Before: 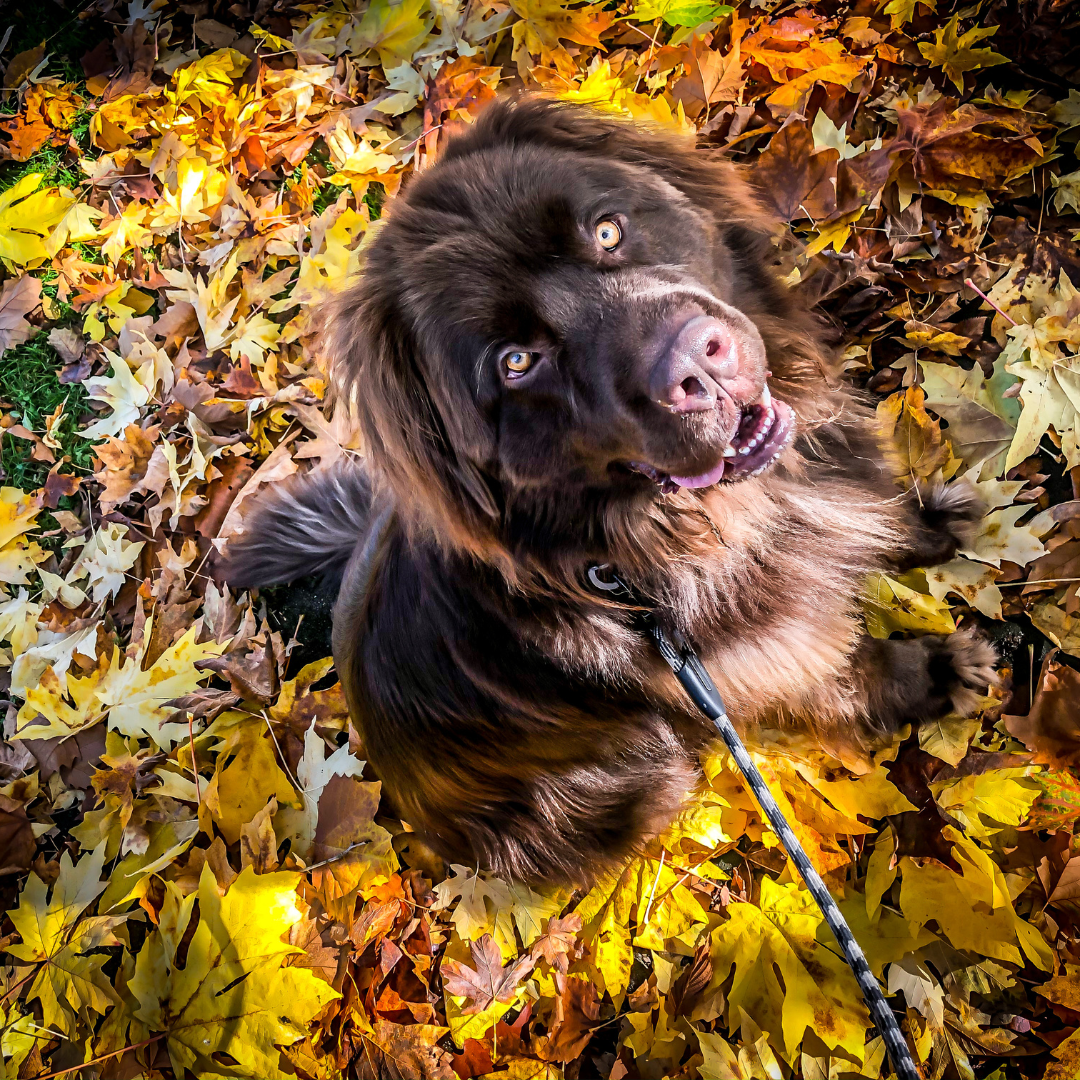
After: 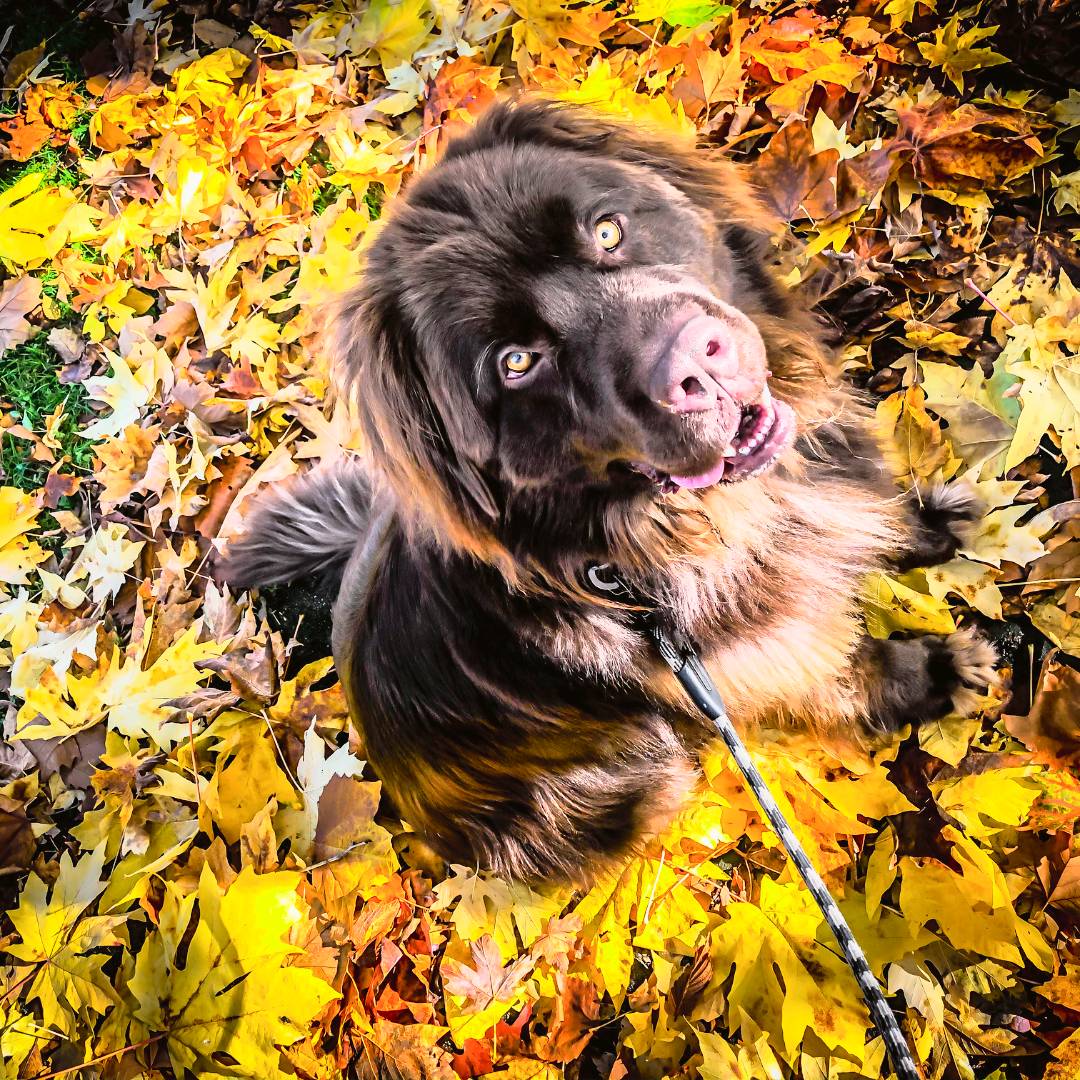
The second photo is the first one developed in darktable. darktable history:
contrast brightness saturation: contrast 0.14, brightness 0.21
tone curve: curves: ch0 [(0, 0.021) (0.049, 0.044) (0.157, 0.131) (0.359, 0.419) (0.469, 0.544) (0.634, 0.722) (0.839, 0.909) (0.998, 0.978)]; ch1 [(0, 0) (0.437, 0.408) (0.472, 0.47) (0.502, 0.503) (0.527, 0.53) (0.564, 0.573) (0.614, 0.654) (0.669, 0.748) (0.859, 0.899) (1, 1)]; ch2 [(0, 0) (0.33, 0.301) (0.421, 0.443) (0.487, 0.504) (0.502, 0.509) (0.535, 0.537) (0.565, 0.595) (0.608, 0.667) (1, 1)], color space Lab, independent channels, preserve colors none
